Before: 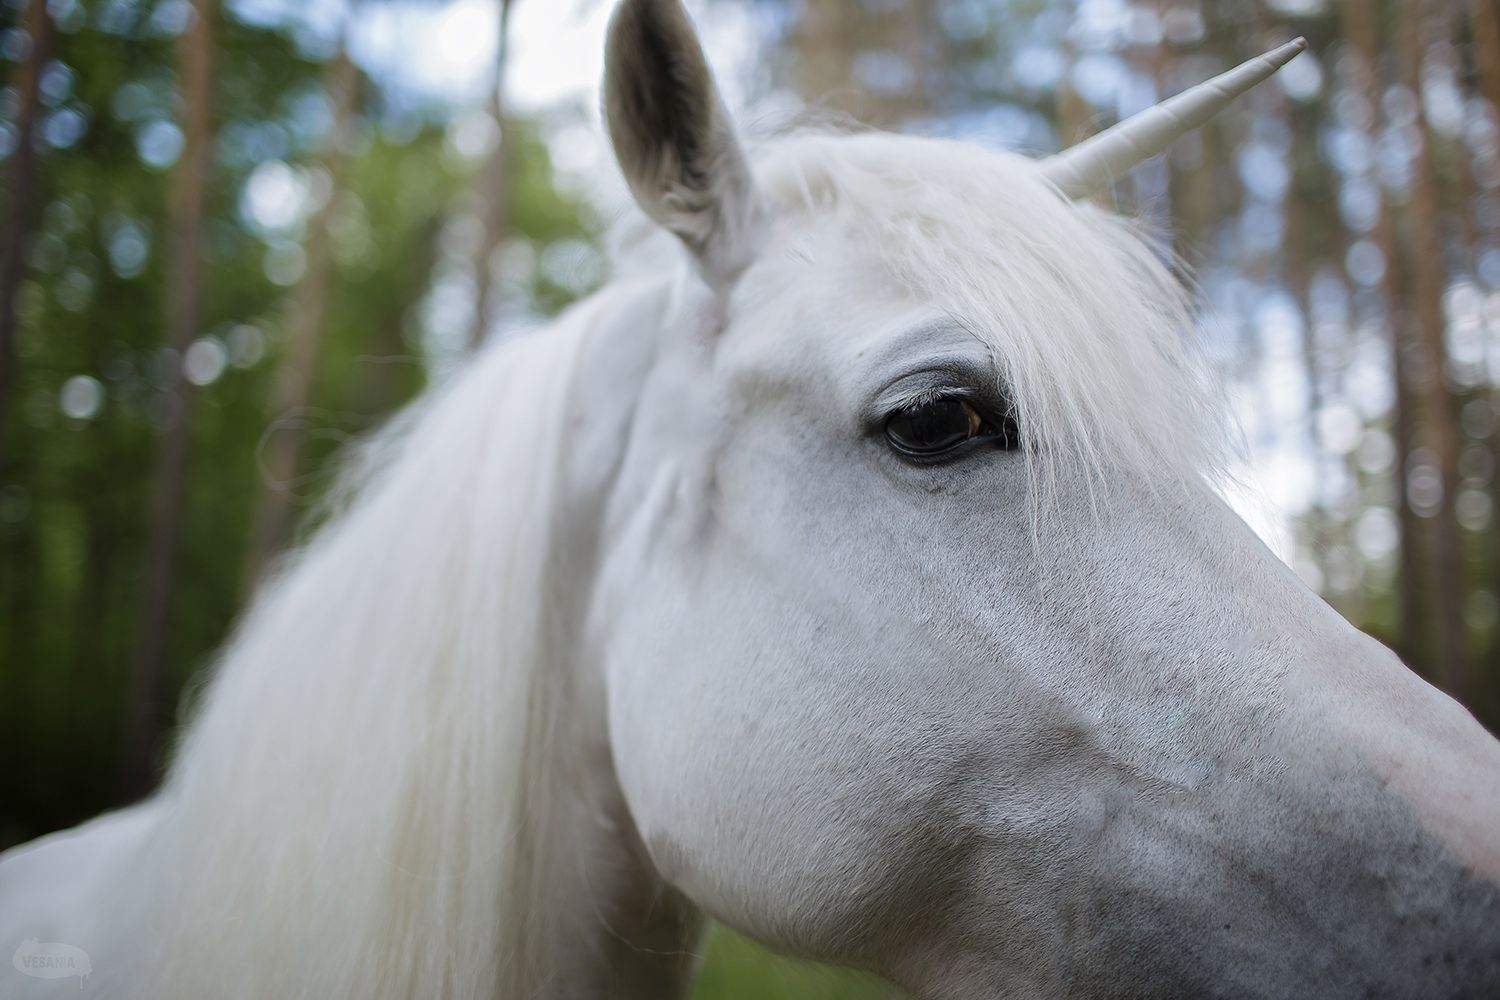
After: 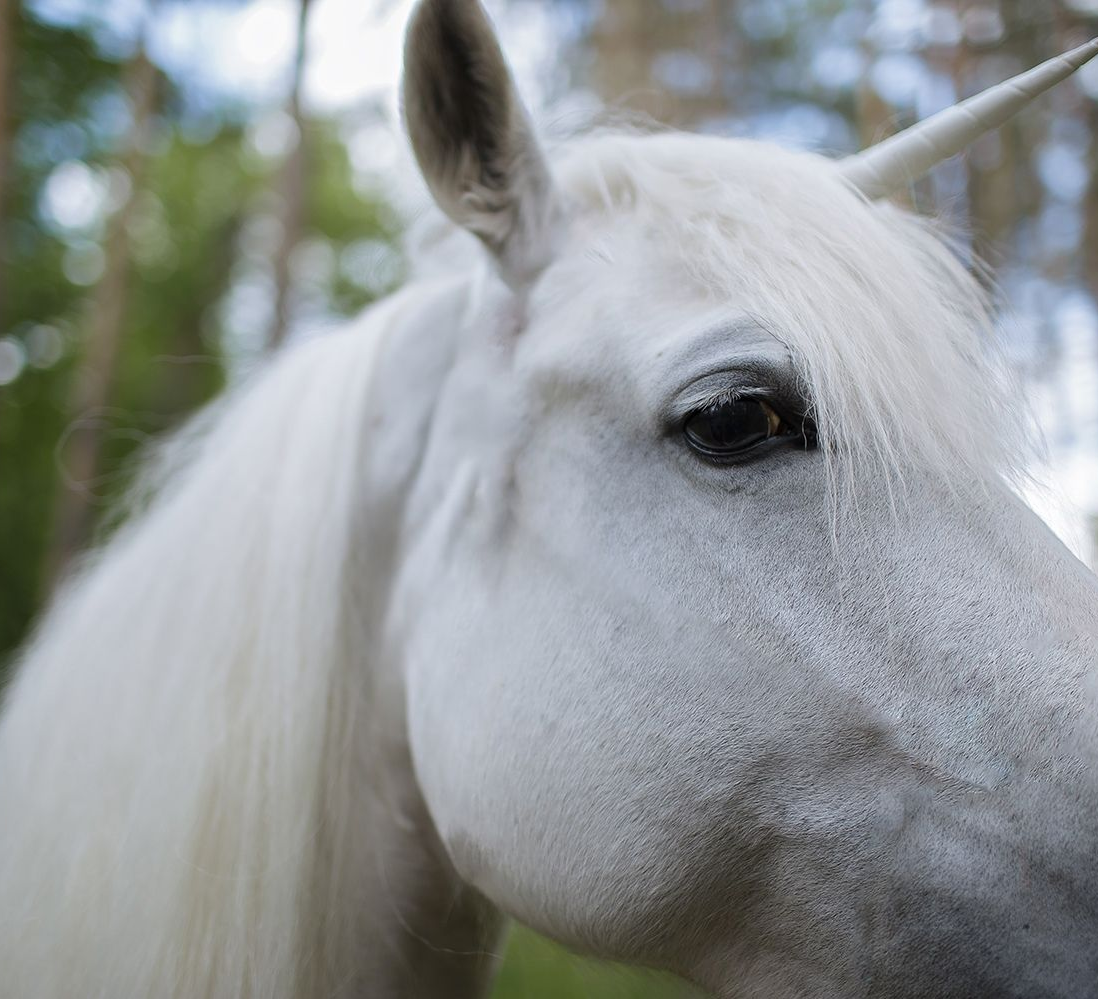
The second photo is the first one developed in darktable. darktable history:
crop: left 13.443%, right 13.31%
